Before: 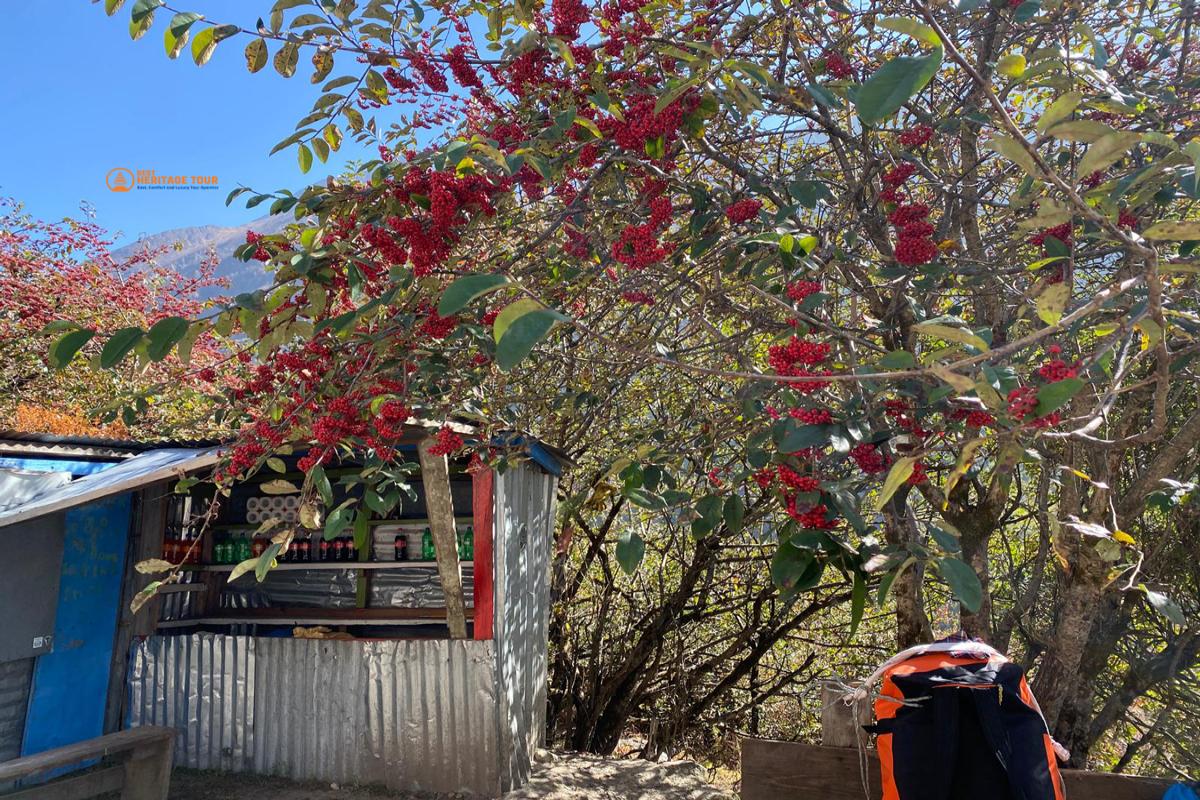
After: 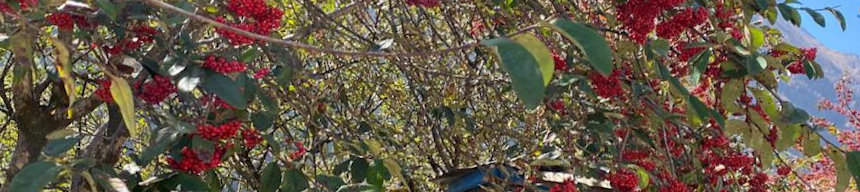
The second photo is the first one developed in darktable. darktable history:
rotate and perspective: rotation -0.45°, automatic cropping original format, crop left 0.008, crop right 0.992, crop top 0.012, crop bottom 0.988
crop and rotate: angle 16.12°, top 30.835%, bottom 35.653%
